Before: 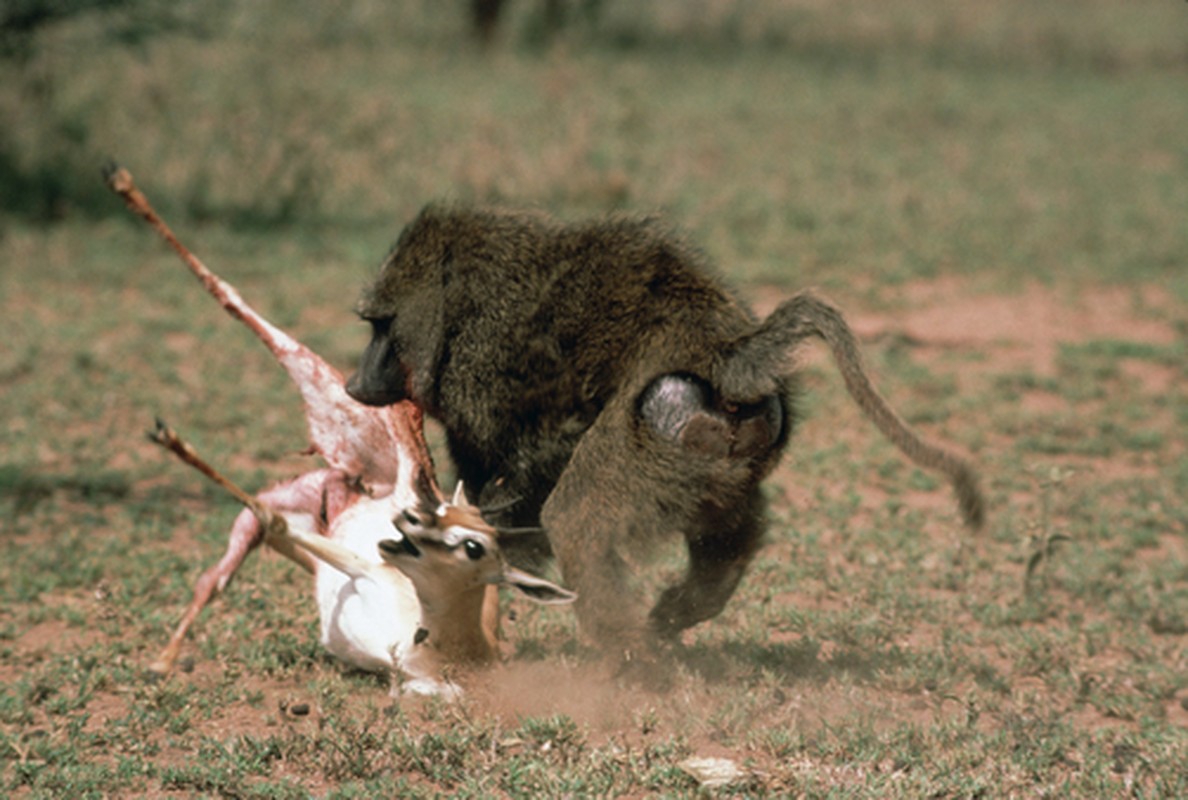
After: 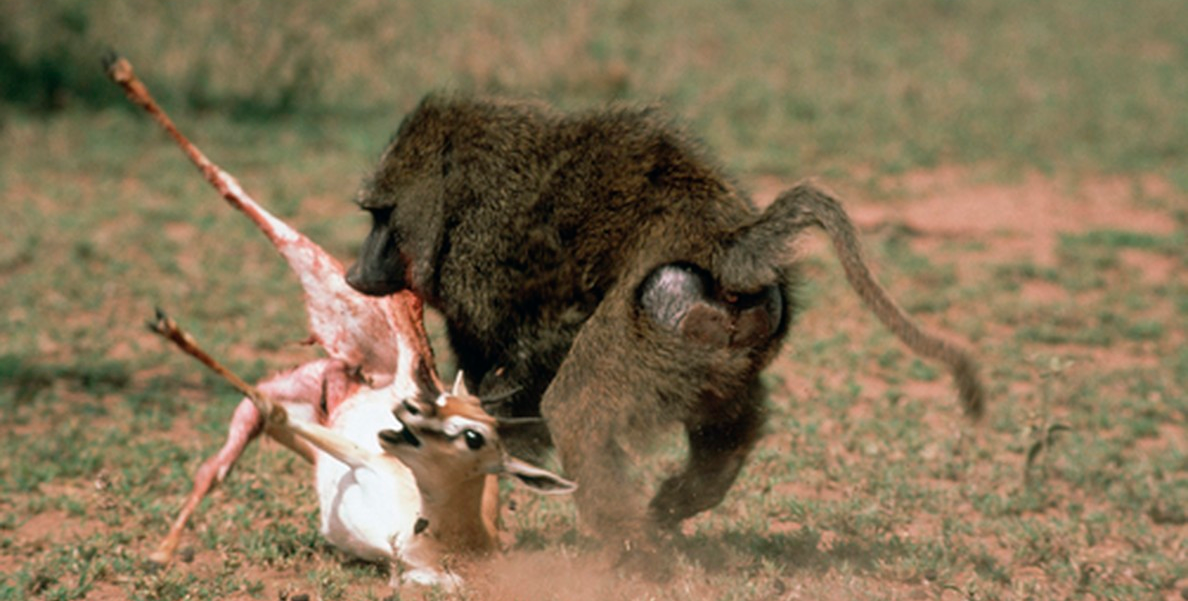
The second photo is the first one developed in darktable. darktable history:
crop: top 13.847%, bottom 10.989%
